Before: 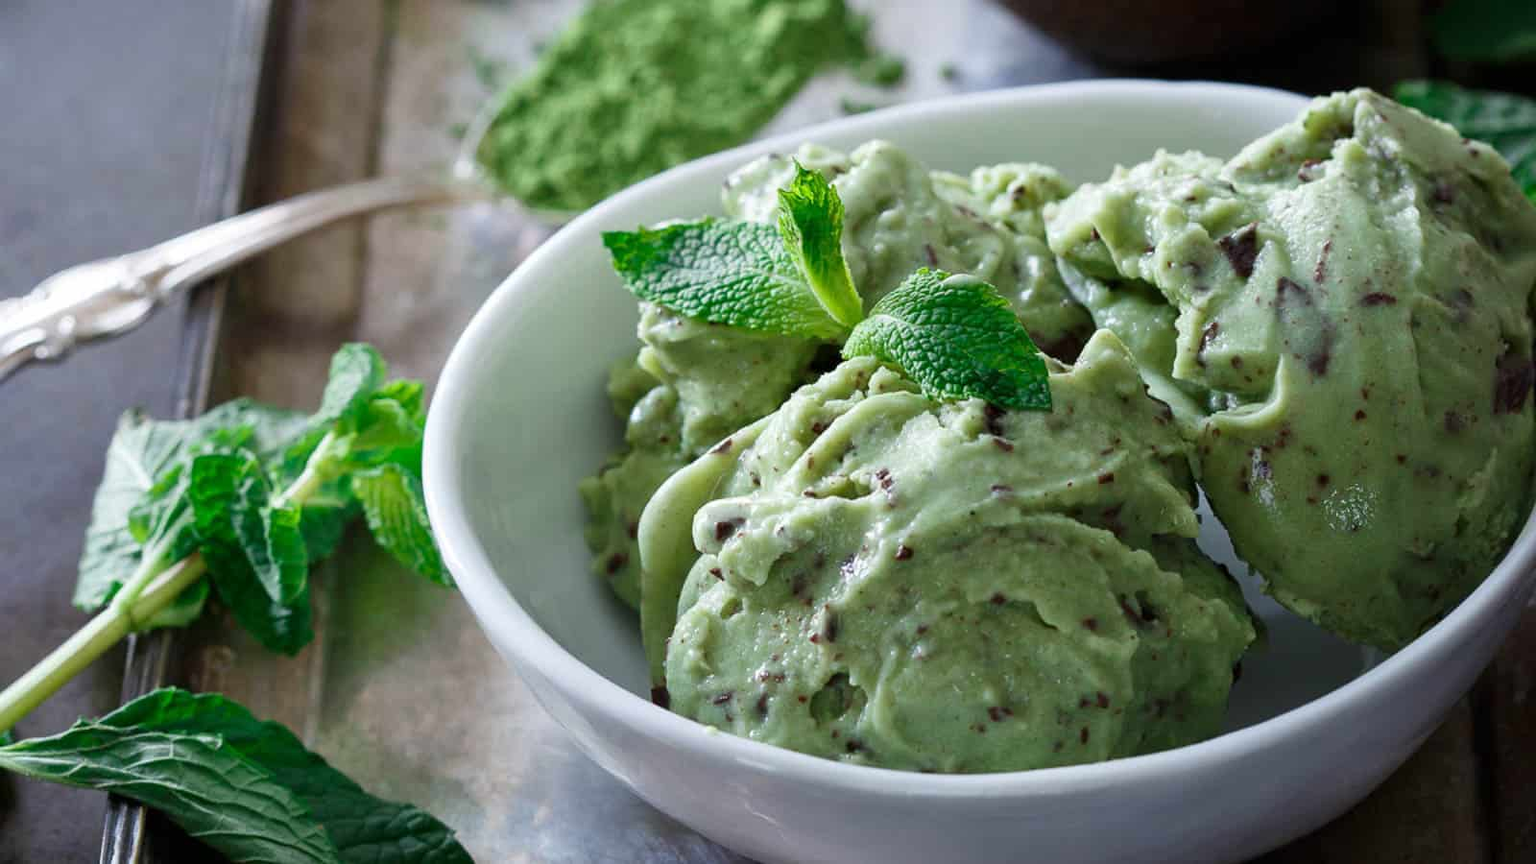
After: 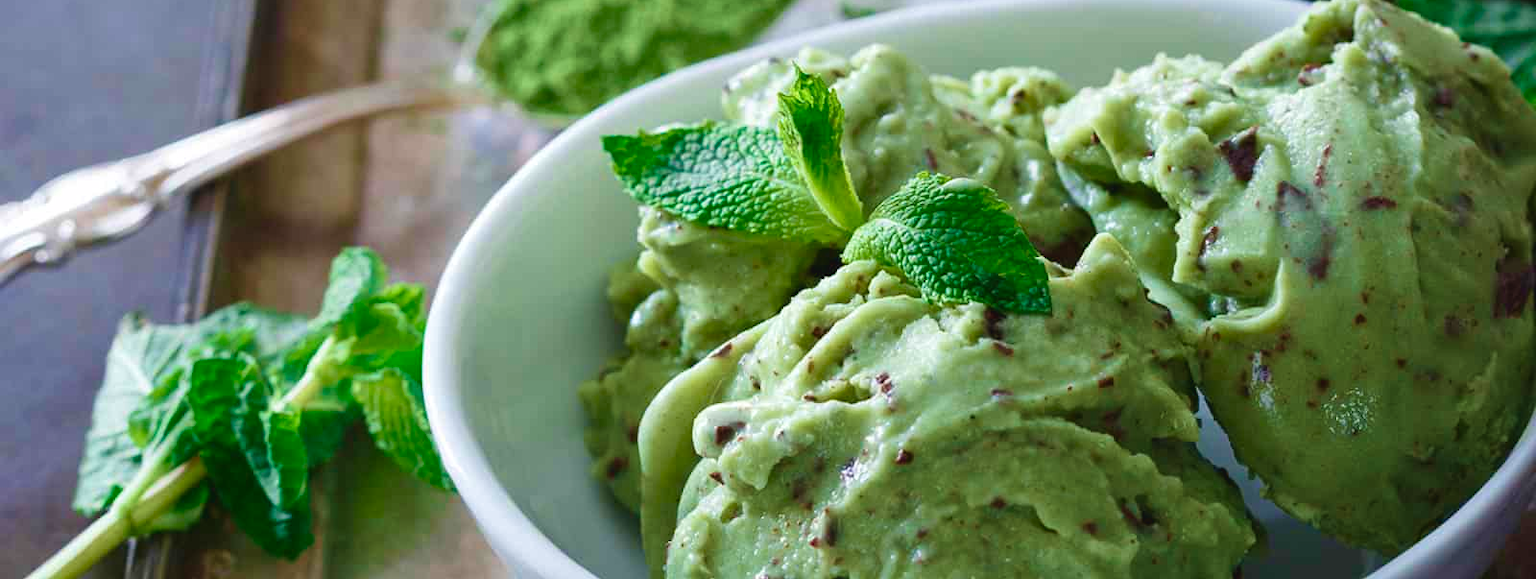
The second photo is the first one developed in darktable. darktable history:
velvia: strength 49.93%
color balance rgb: global offset › luminance 0.5%, perceptual saturation grading › global saturation 20%, perceptual saturation grading › highlights -25.492%, perceptual saturation grading › shadows 25.785%
crop: top 11.186%, bottom 21.659%
exposure: black level correction 0.001, compensate exposure bias true, compensate highlight preservation false
